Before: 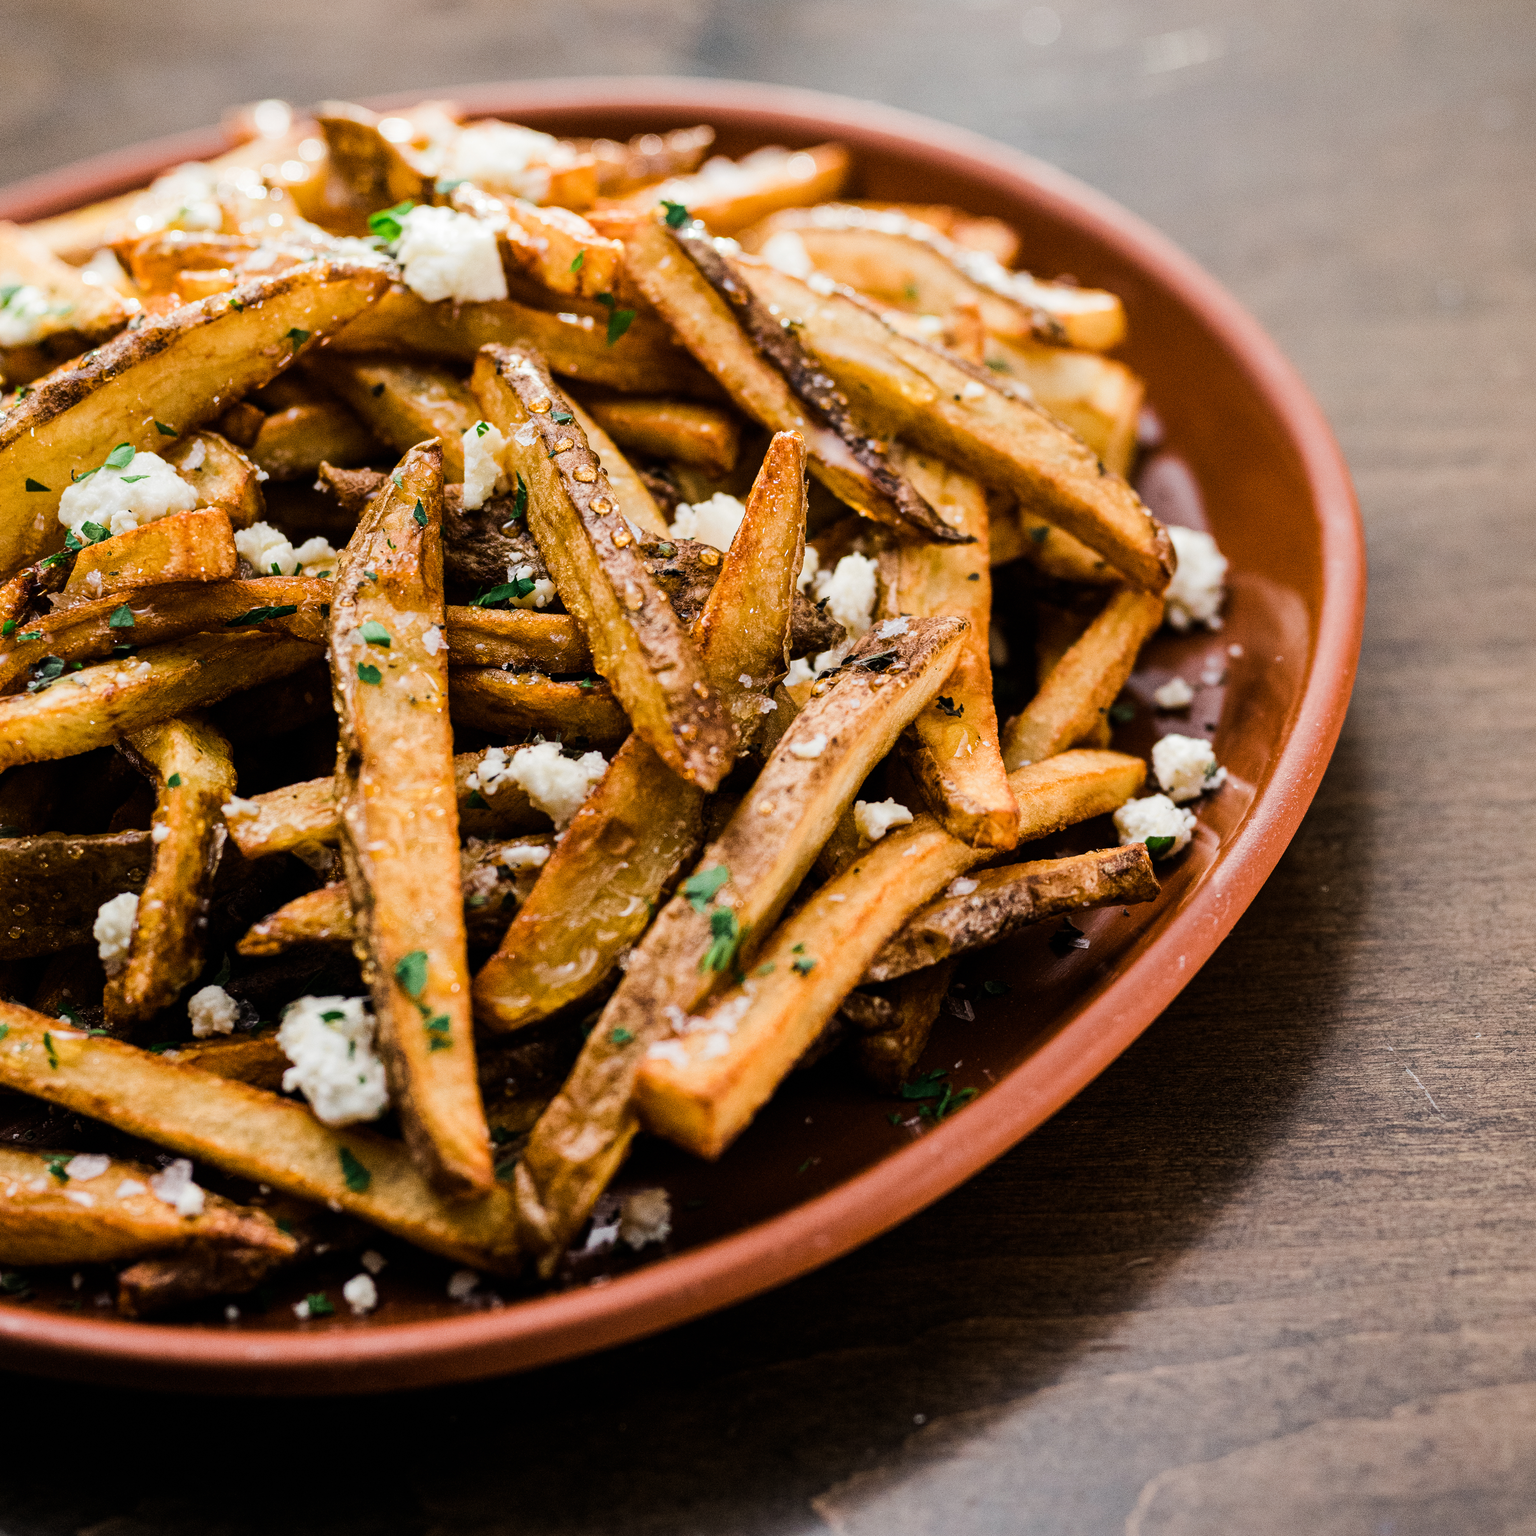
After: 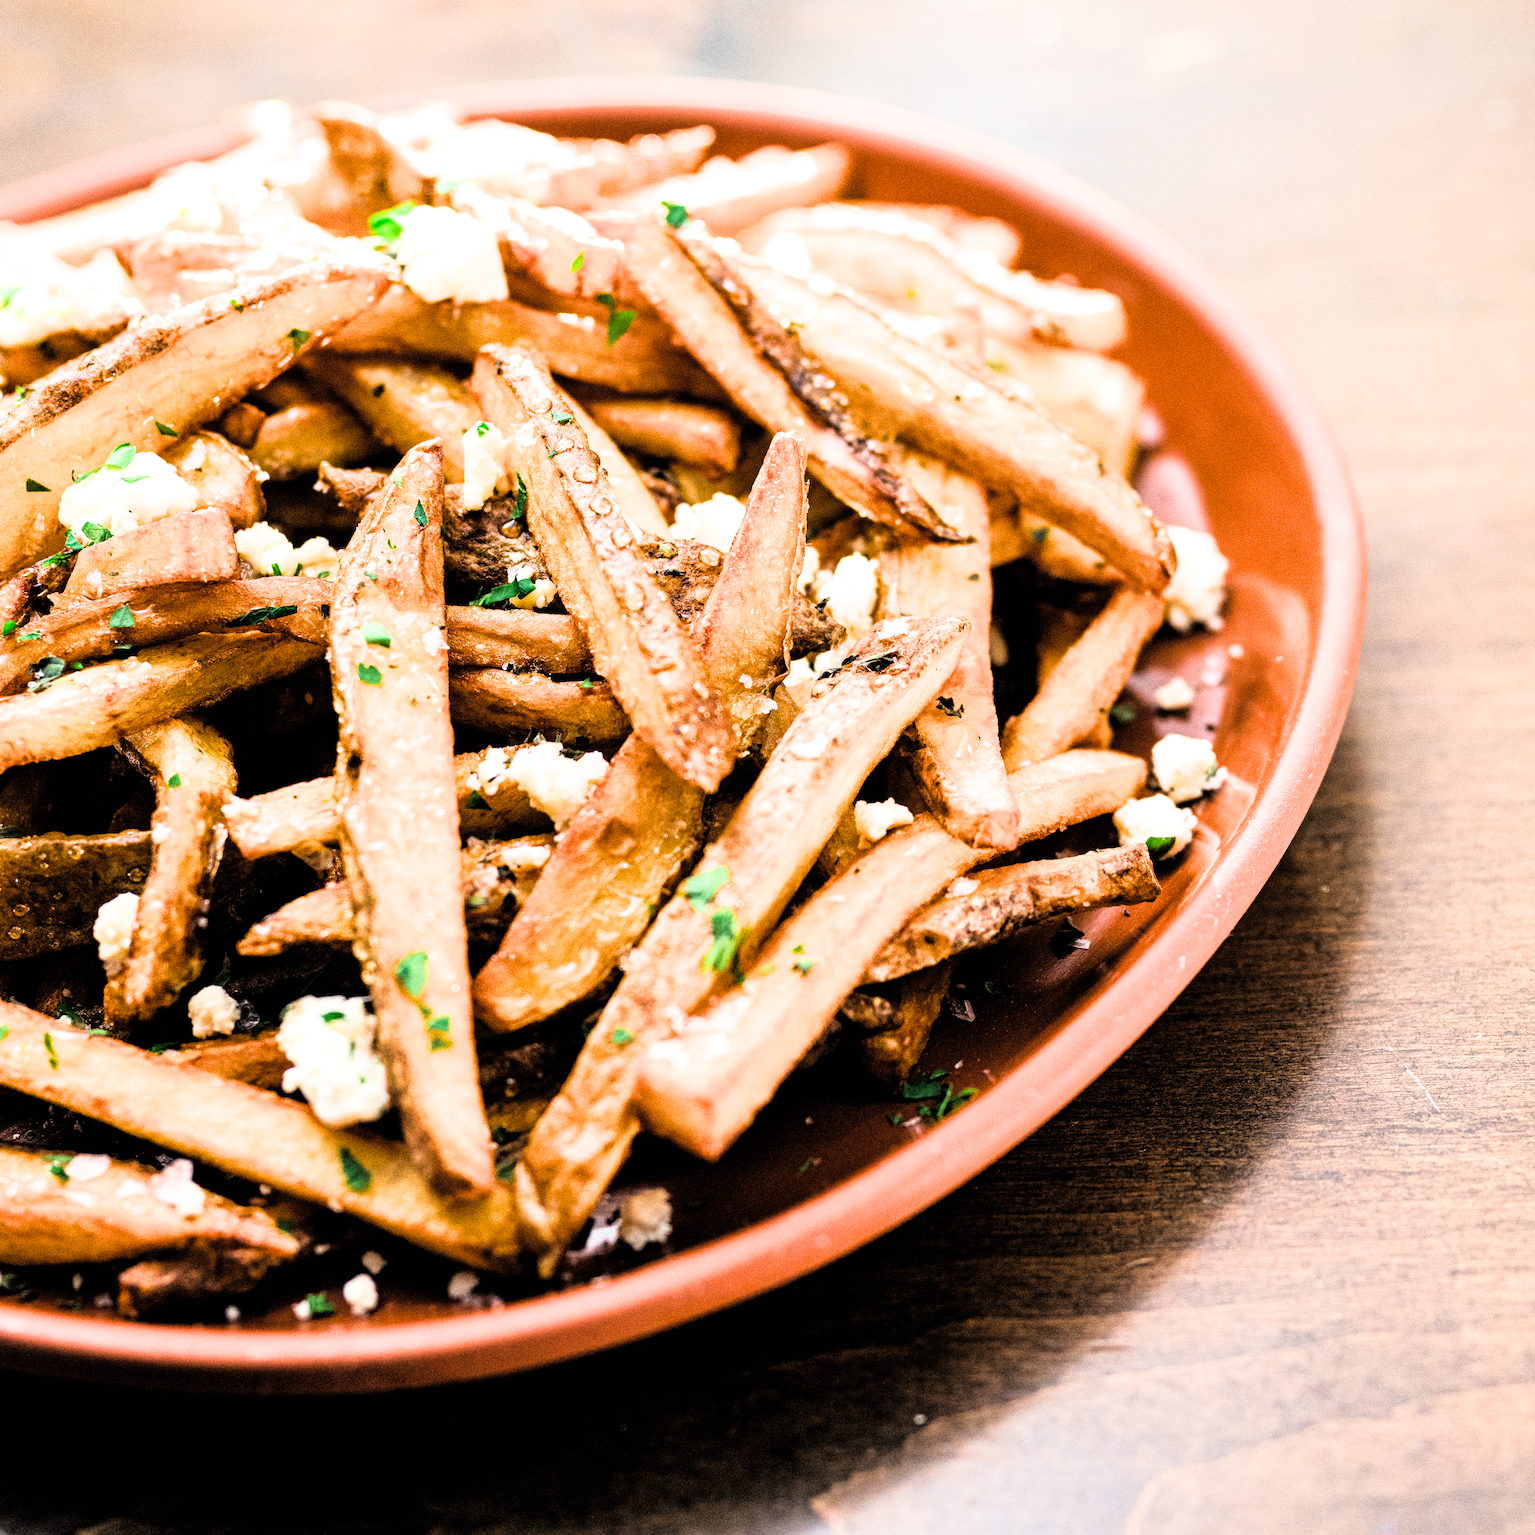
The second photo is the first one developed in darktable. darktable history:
contrast brightness saturation: contrast 0.07, brightness 0.08, saturation 0.18
exposure: black level correction 0, exposure 2 EV, compensate highlight preservation false
filmic rgb: black relative exposure -4.88 EV, hardness 2.82
